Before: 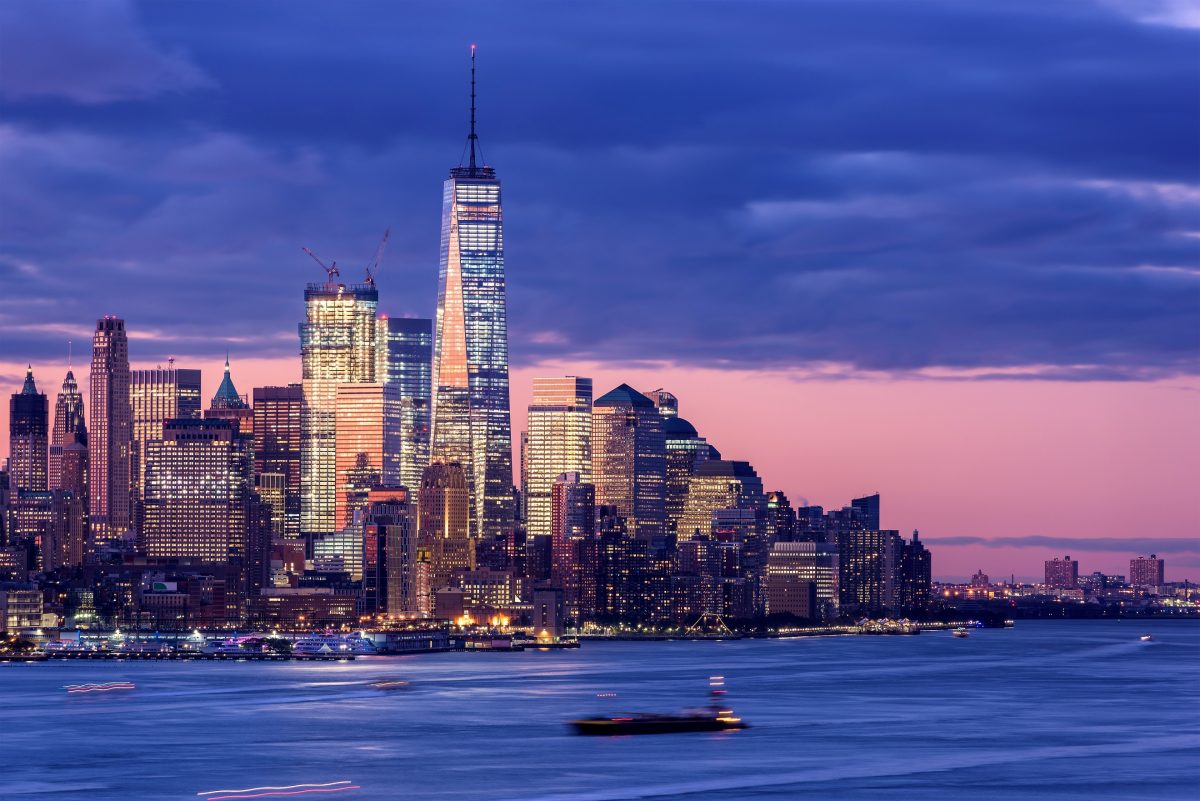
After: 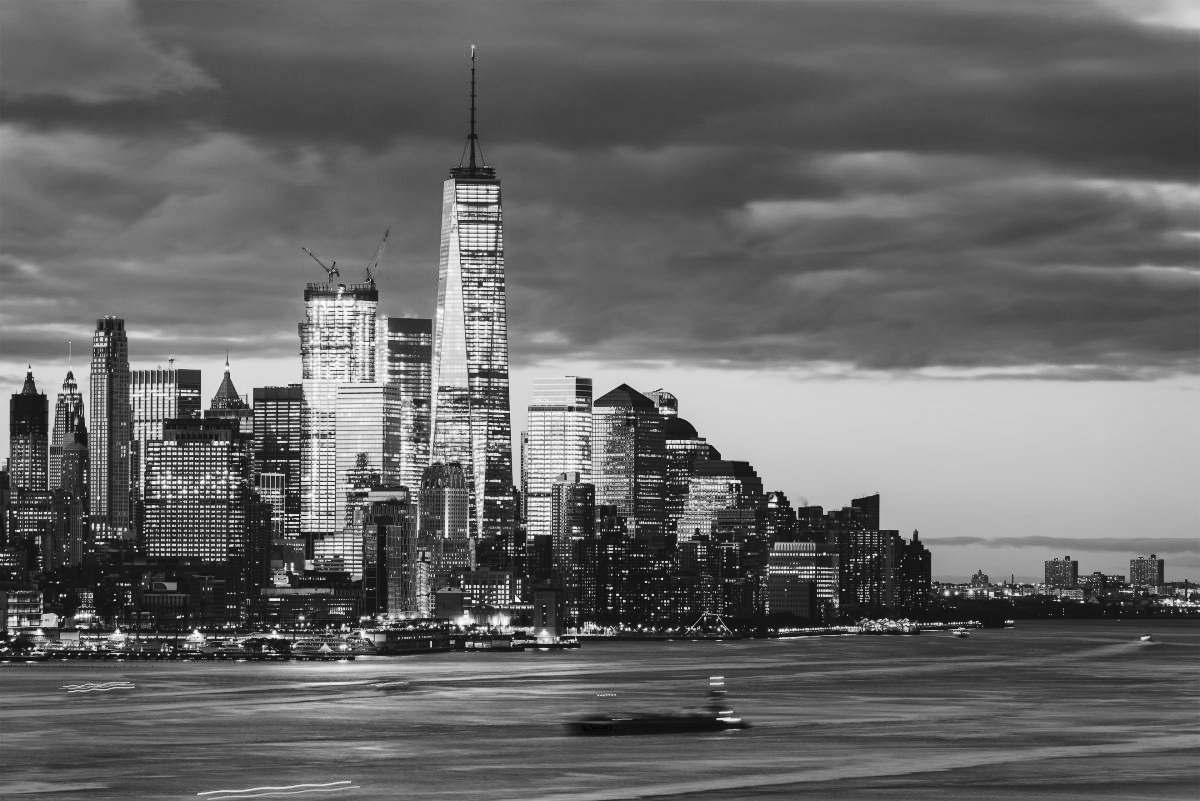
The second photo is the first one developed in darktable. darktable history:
monochrome: on, module defaults
tone curve: curves: ch0 [(0, 0) (0.003, 0.061) (0.011, 0.065) (0.025, 0.066) (0.044, 0.077) (0.069, 0.092) (0.1, 0.106) (0.136, 0.125) (0.177, 0.16) (0.224, 0.206) (0.277, 0.272) (0.335, 0.356) (0.399, 0.472) (0.468, 0.59) (0.543, 0.686) (0.623, 0.766) (0.709, 0.832) (0.801, 0.886) (0.898, 0.929) (1, 1)], preserve colors none
